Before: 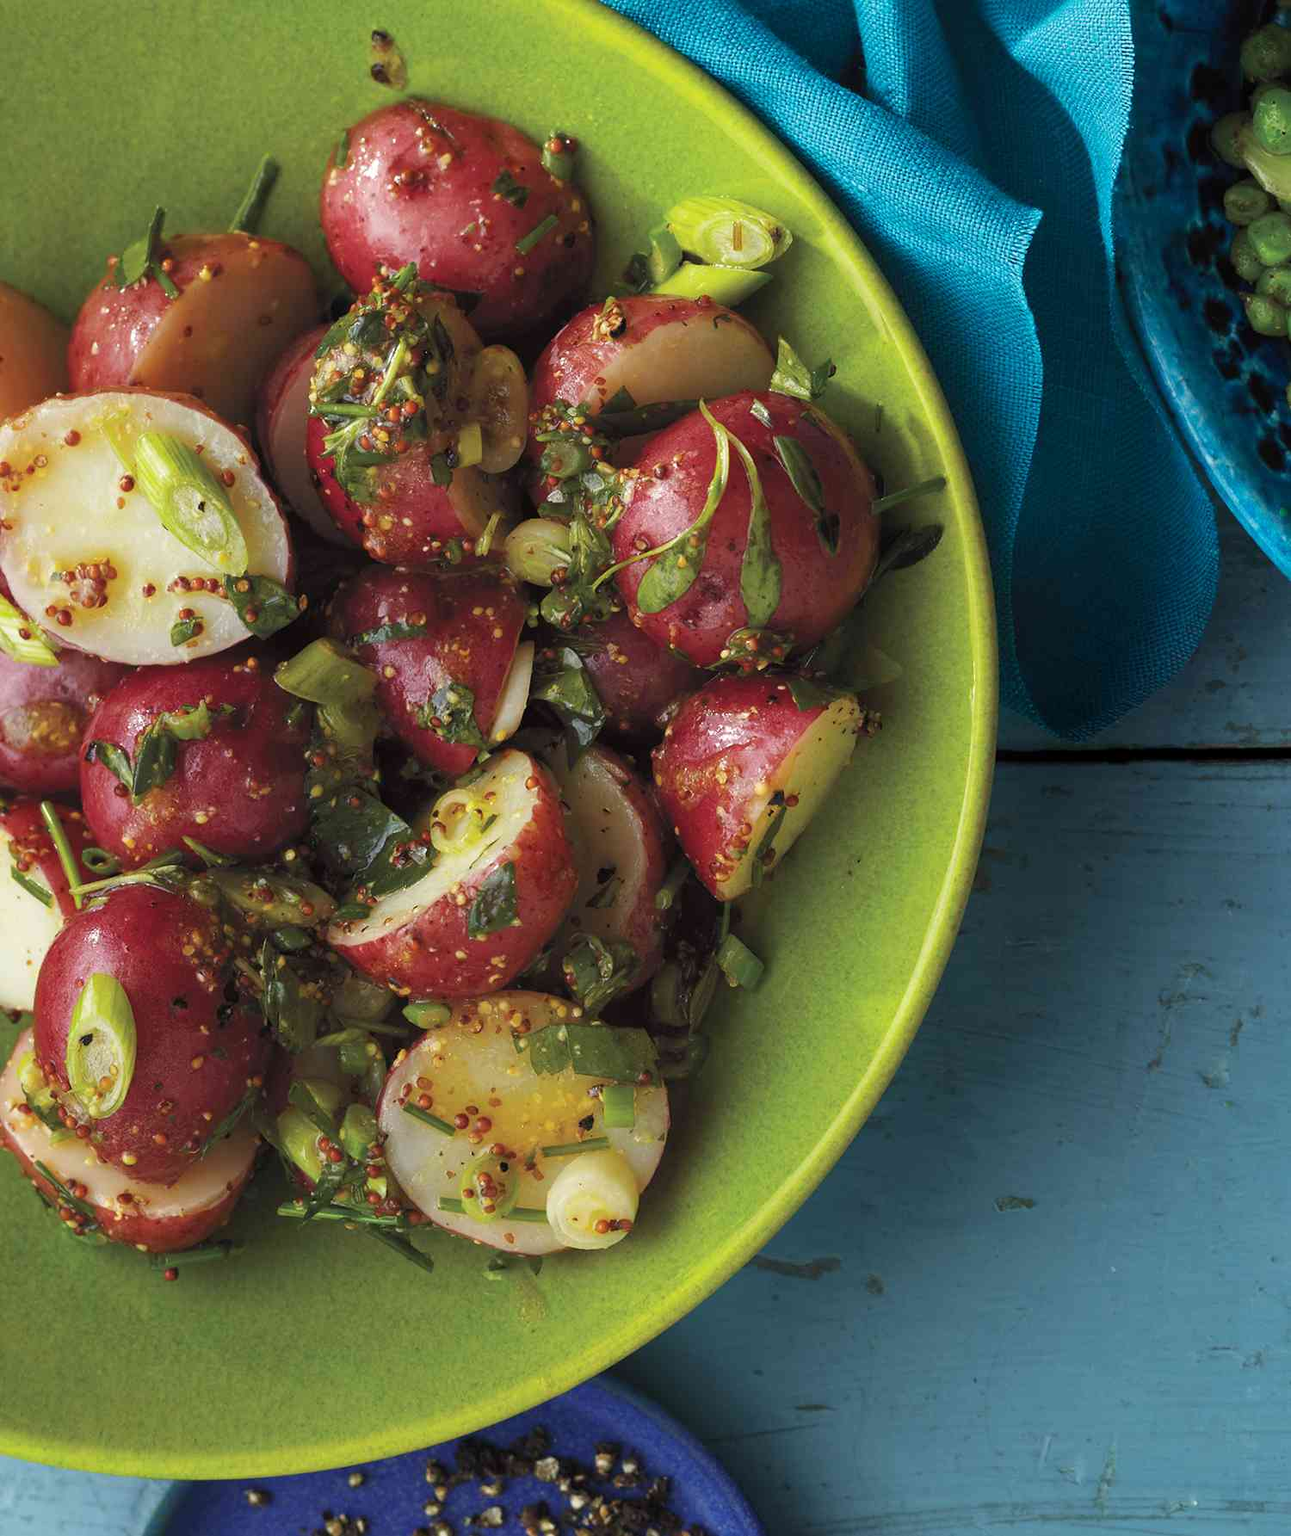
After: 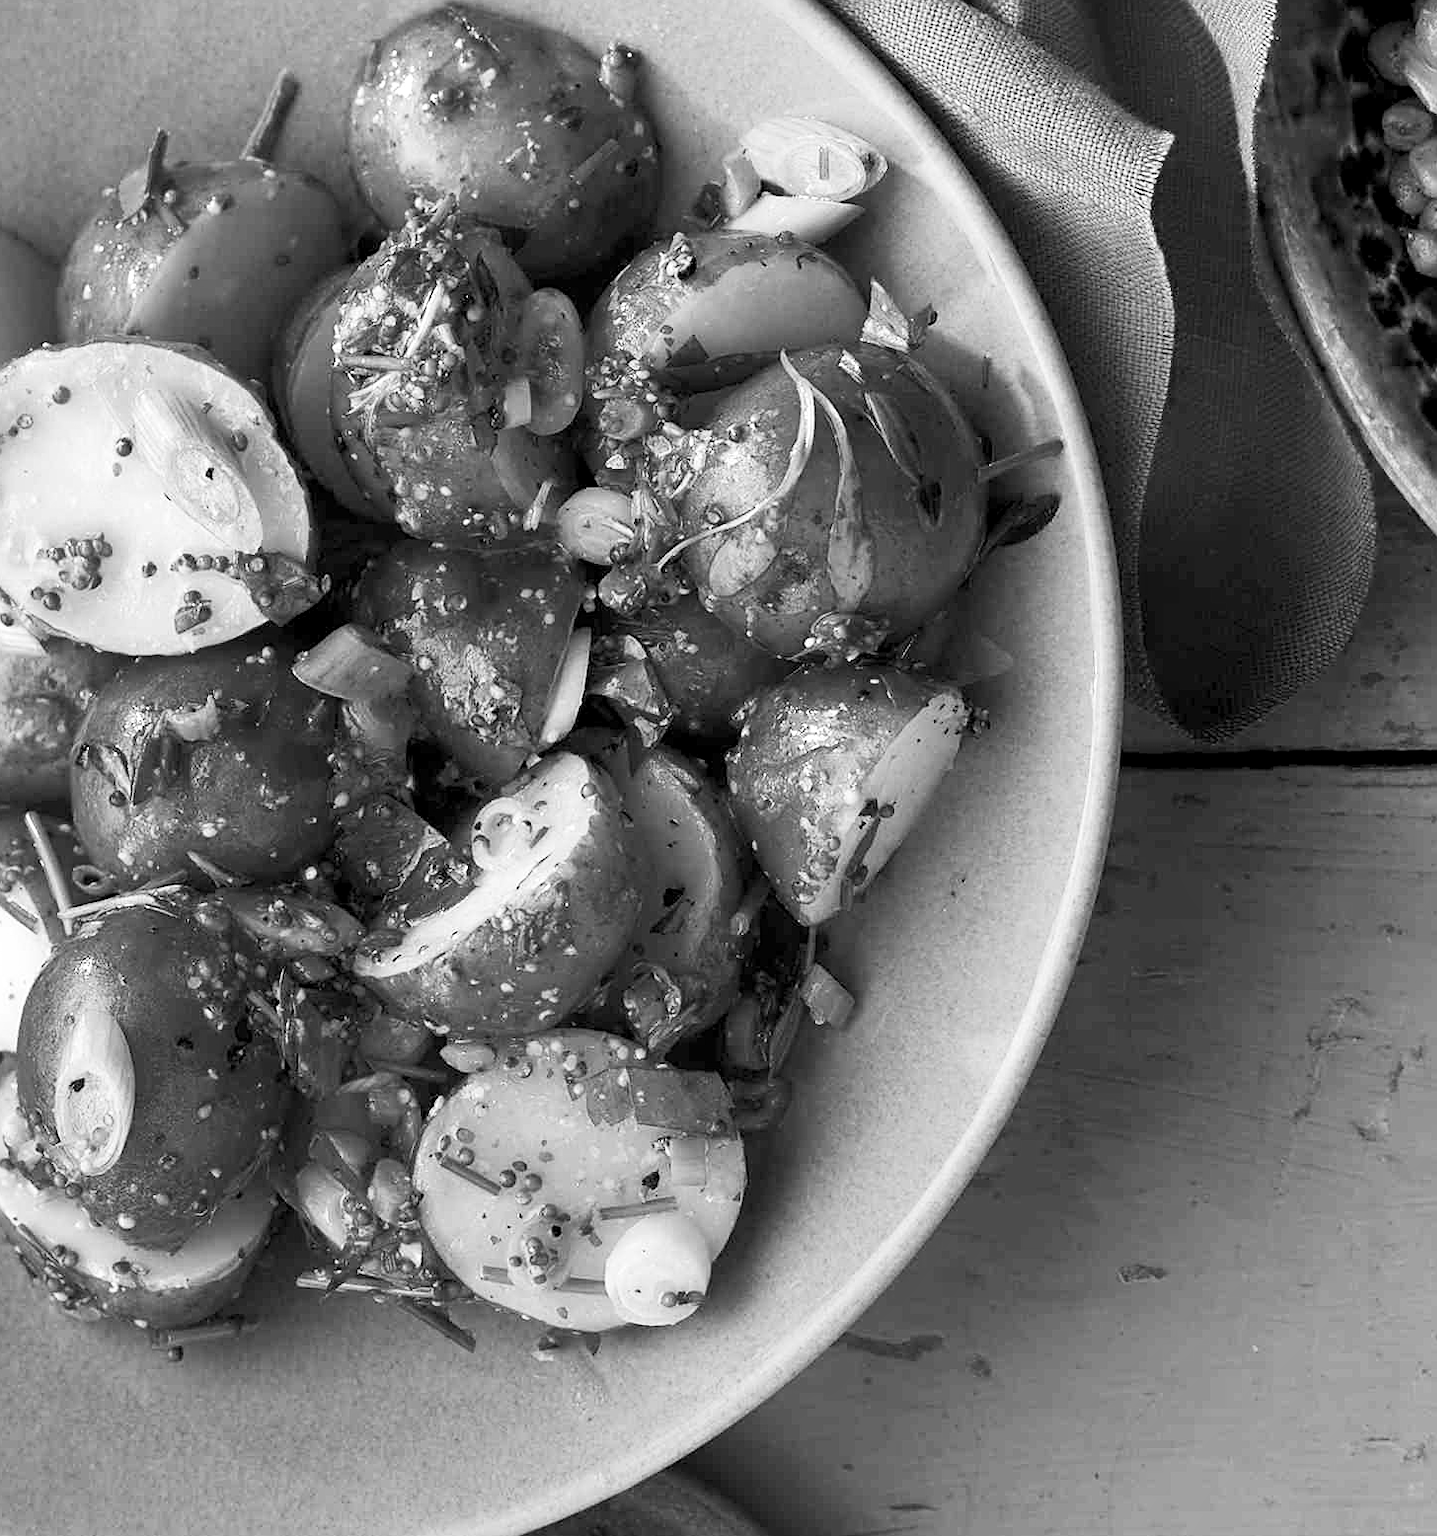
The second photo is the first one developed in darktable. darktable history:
contrast brightness saturation: contrast 0.2, brightness 0.16, saturation 0.22
exposure: black level correction 0.005, exposure 0.286 EV, compensate highlight preservation false
crop: left 1.507%, top 6.147%, right 1.379%, bottom 6.637%
sharpen: on, module defaults
white balance: red 1, blue 1
shadows and highlights: shadows 20.91, highlights -35.45, soften with gaussian
monochrome: on, module defaults
